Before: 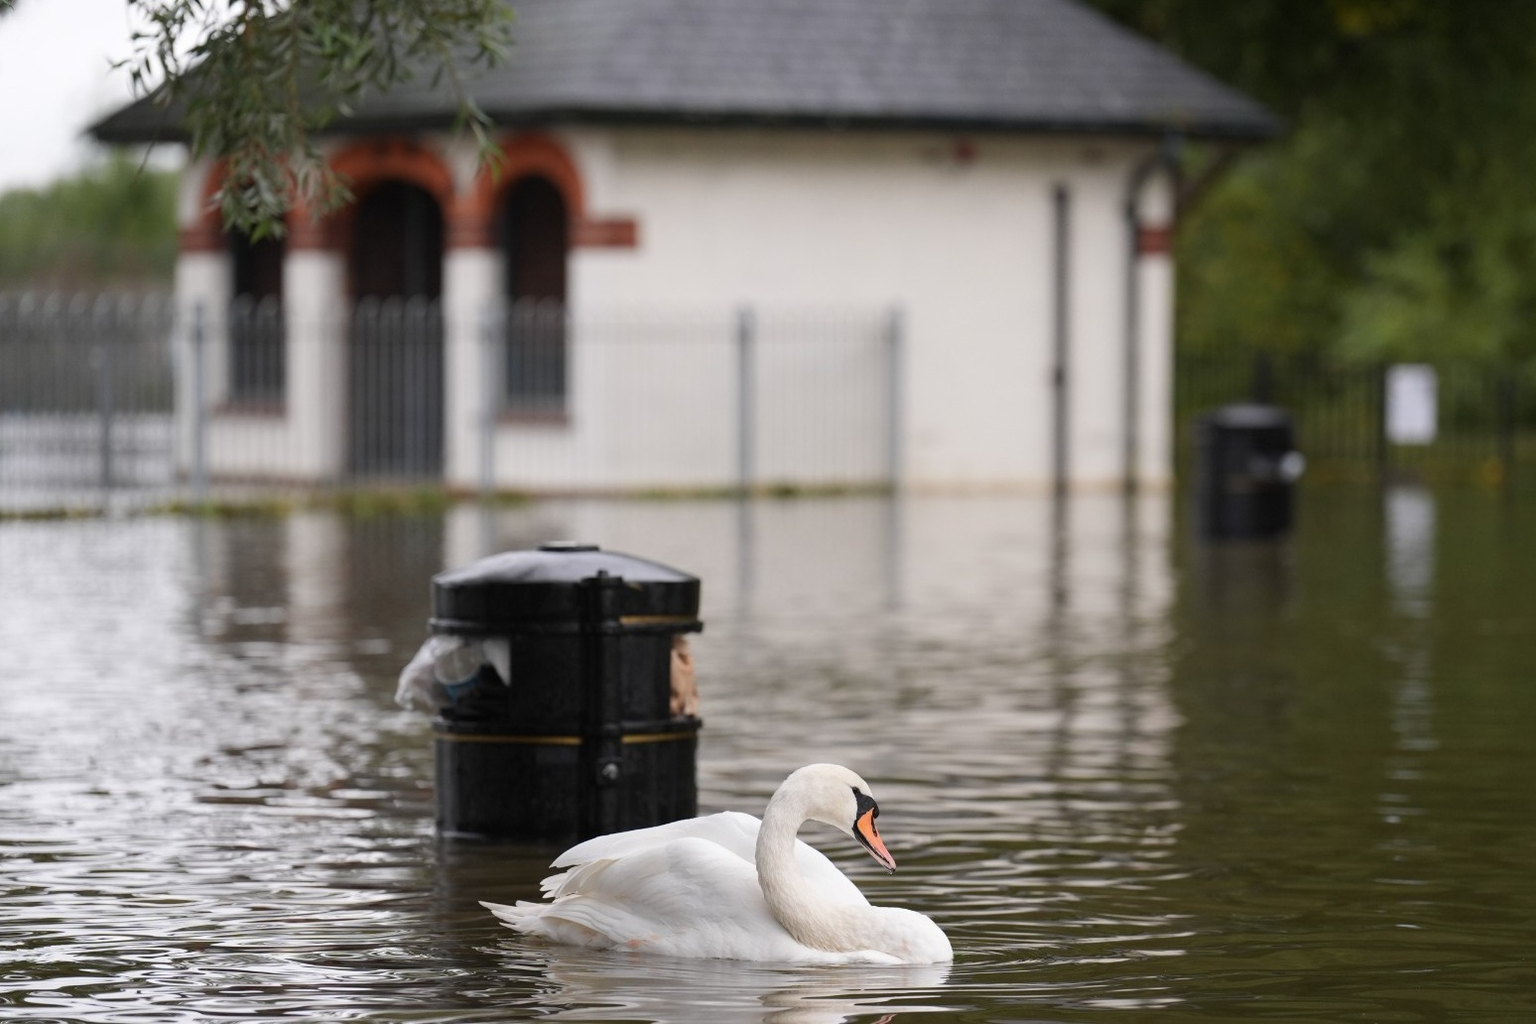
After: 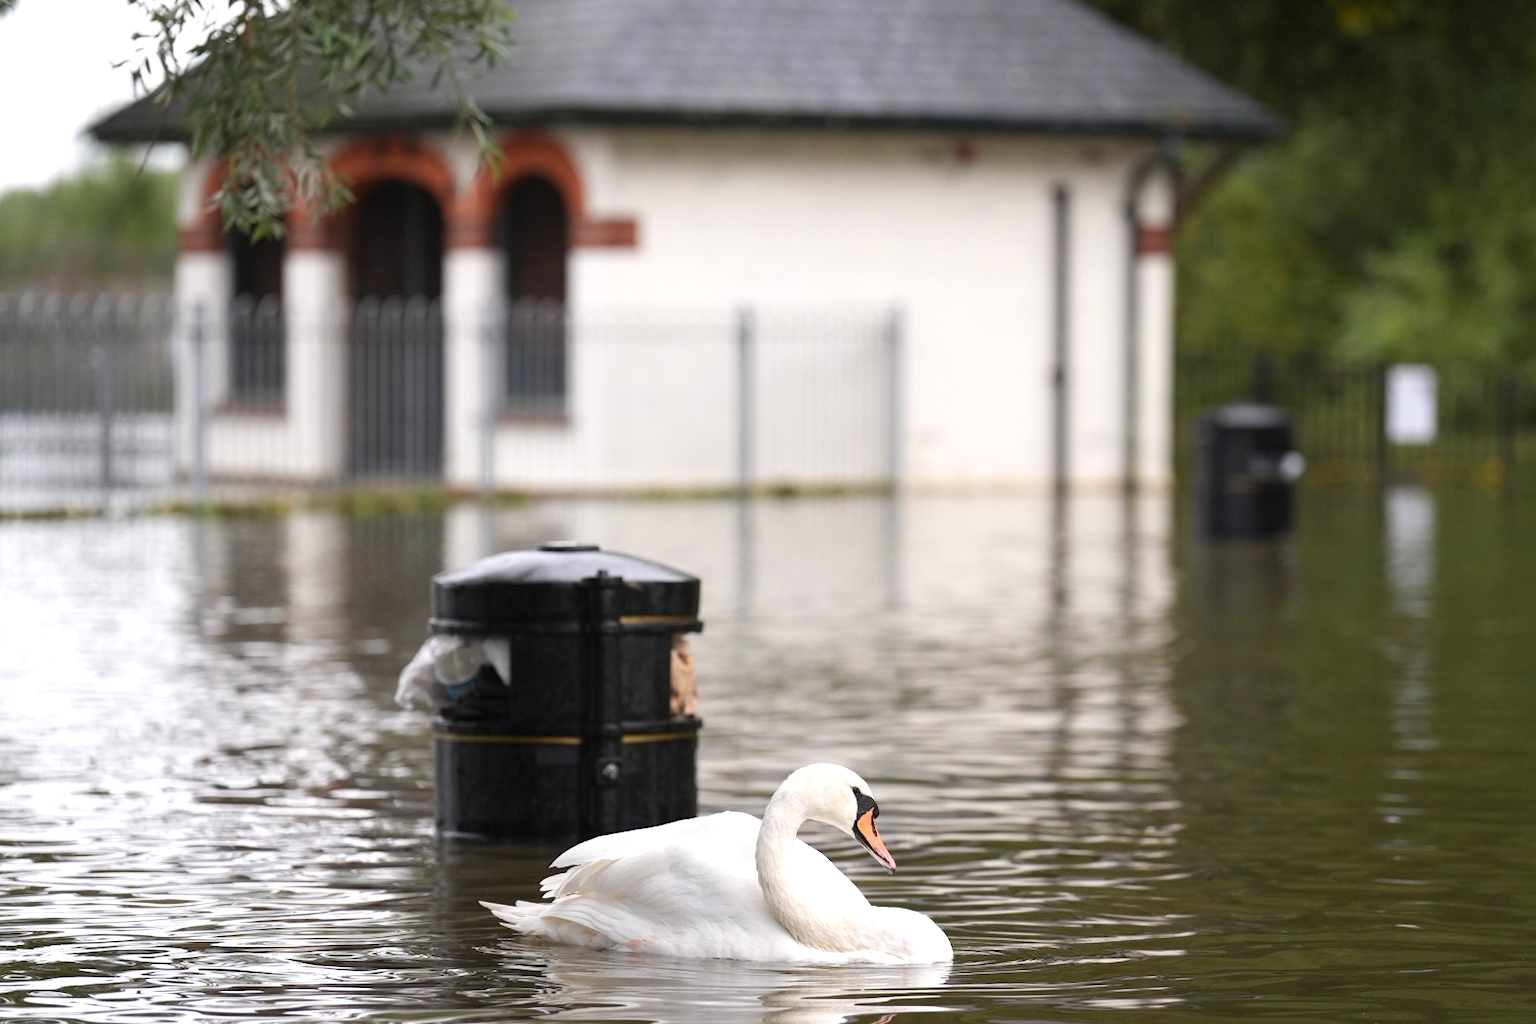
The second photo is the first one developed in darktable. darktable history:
exposure: exposure 0.522 EV, compensate highlight preservation false
